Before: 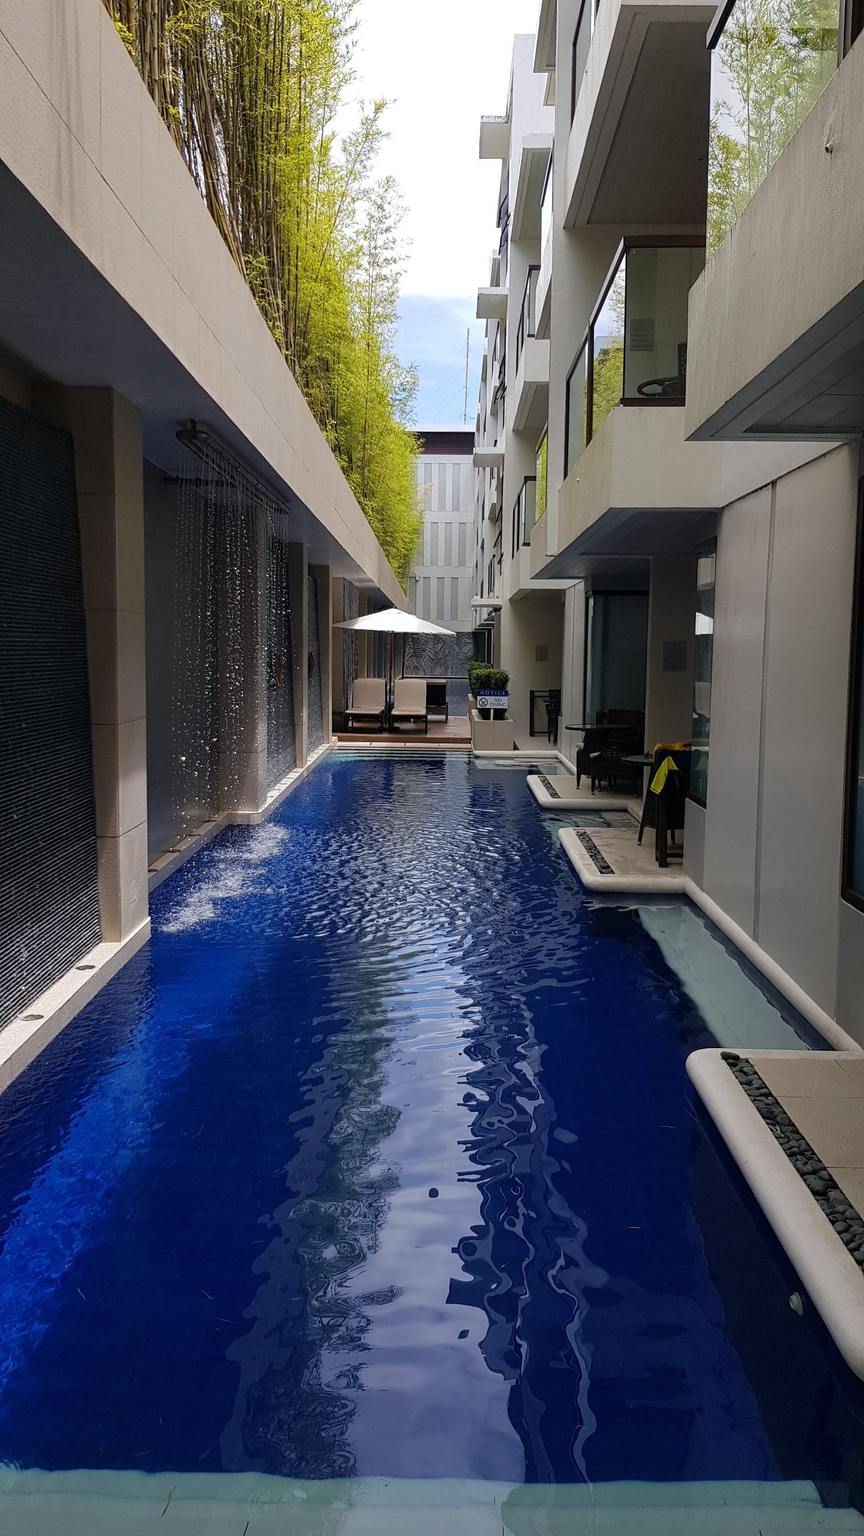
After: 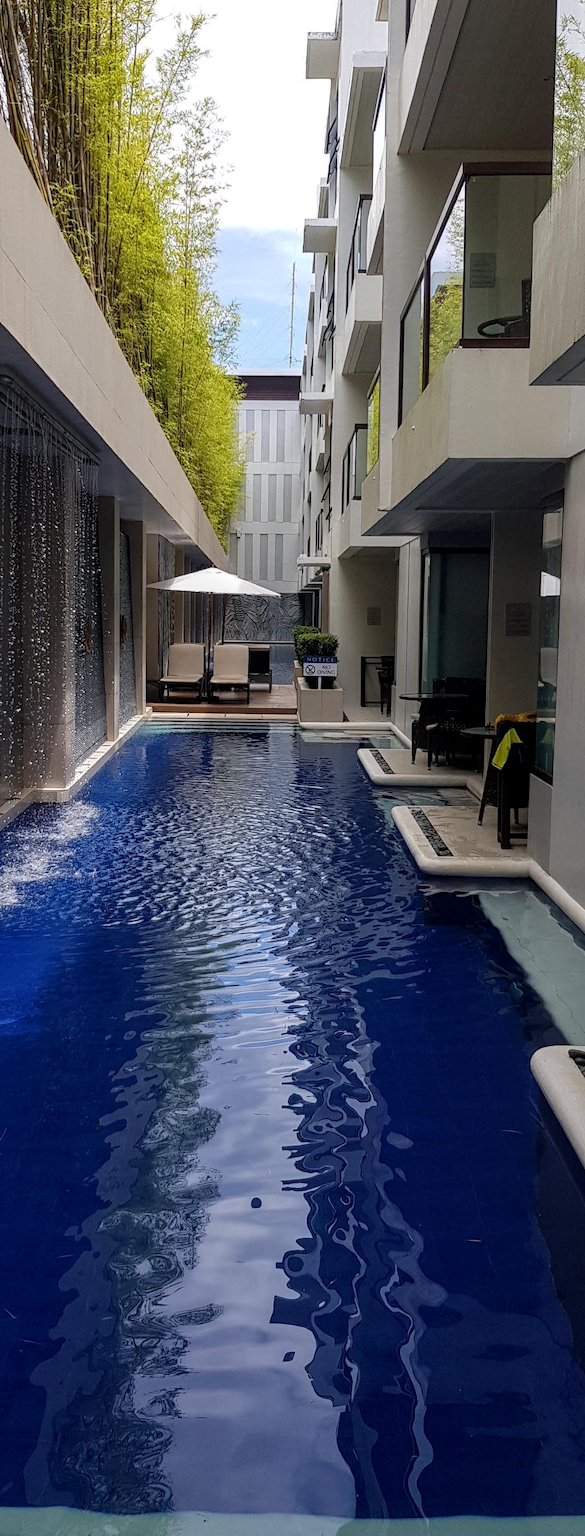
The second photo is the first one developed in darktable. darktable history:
crop and rotate: left 22.98%, top 5.636%, right 14.708%, bottom 2.34%
exposure: compensate highlight preservation false
local contrast: on, module defaults
